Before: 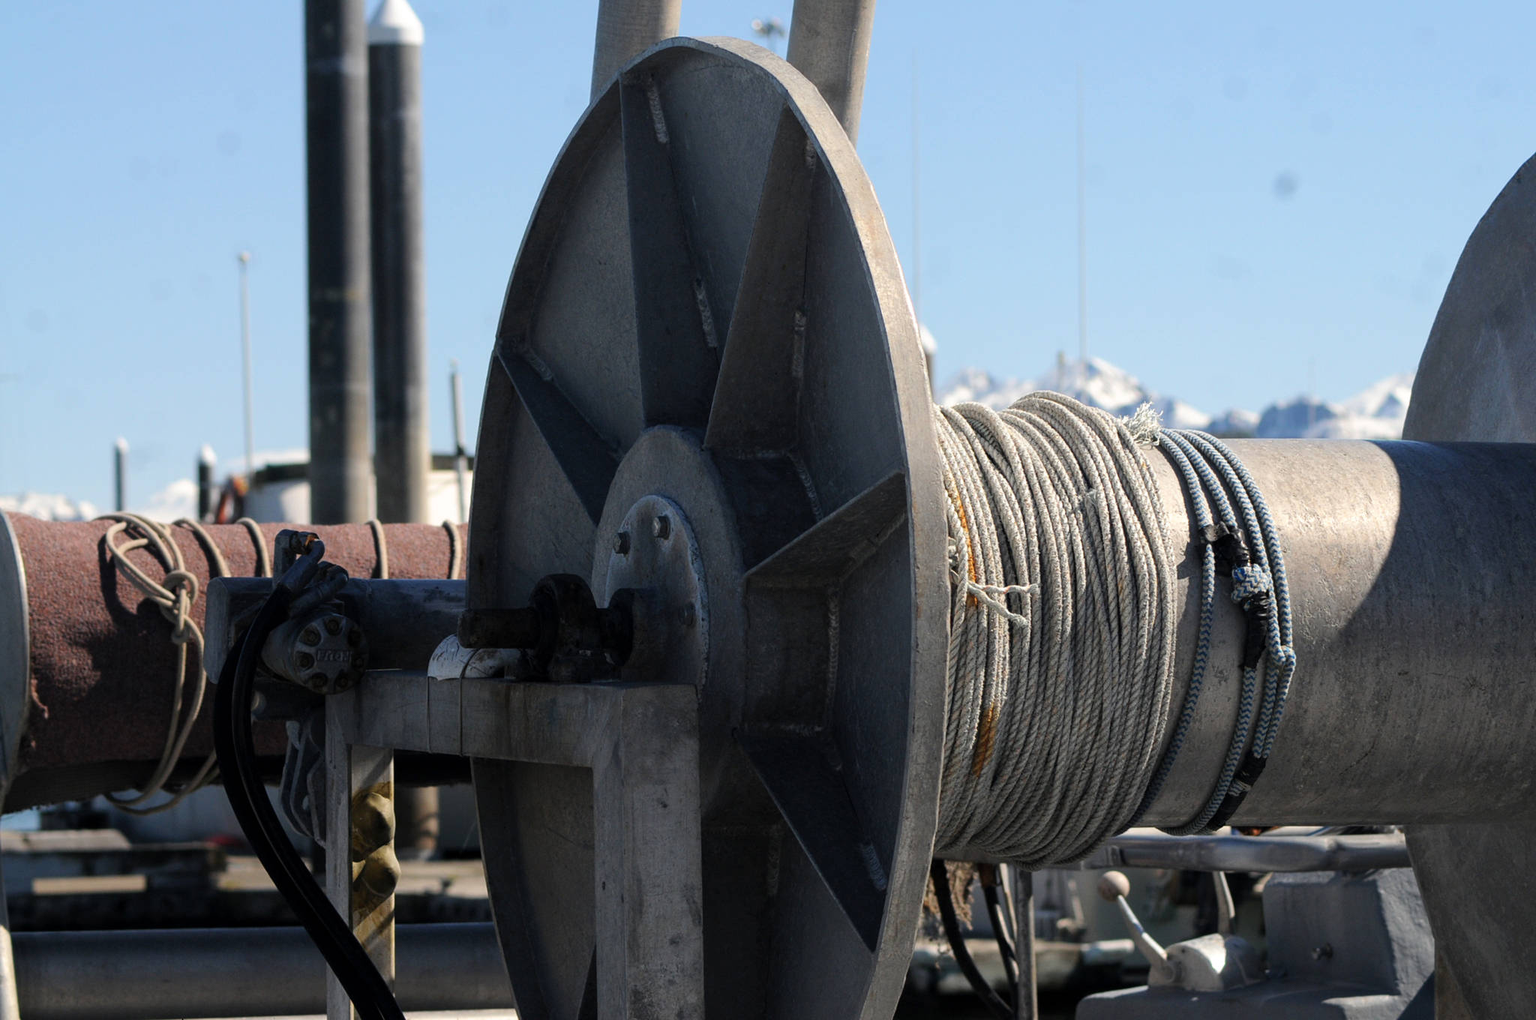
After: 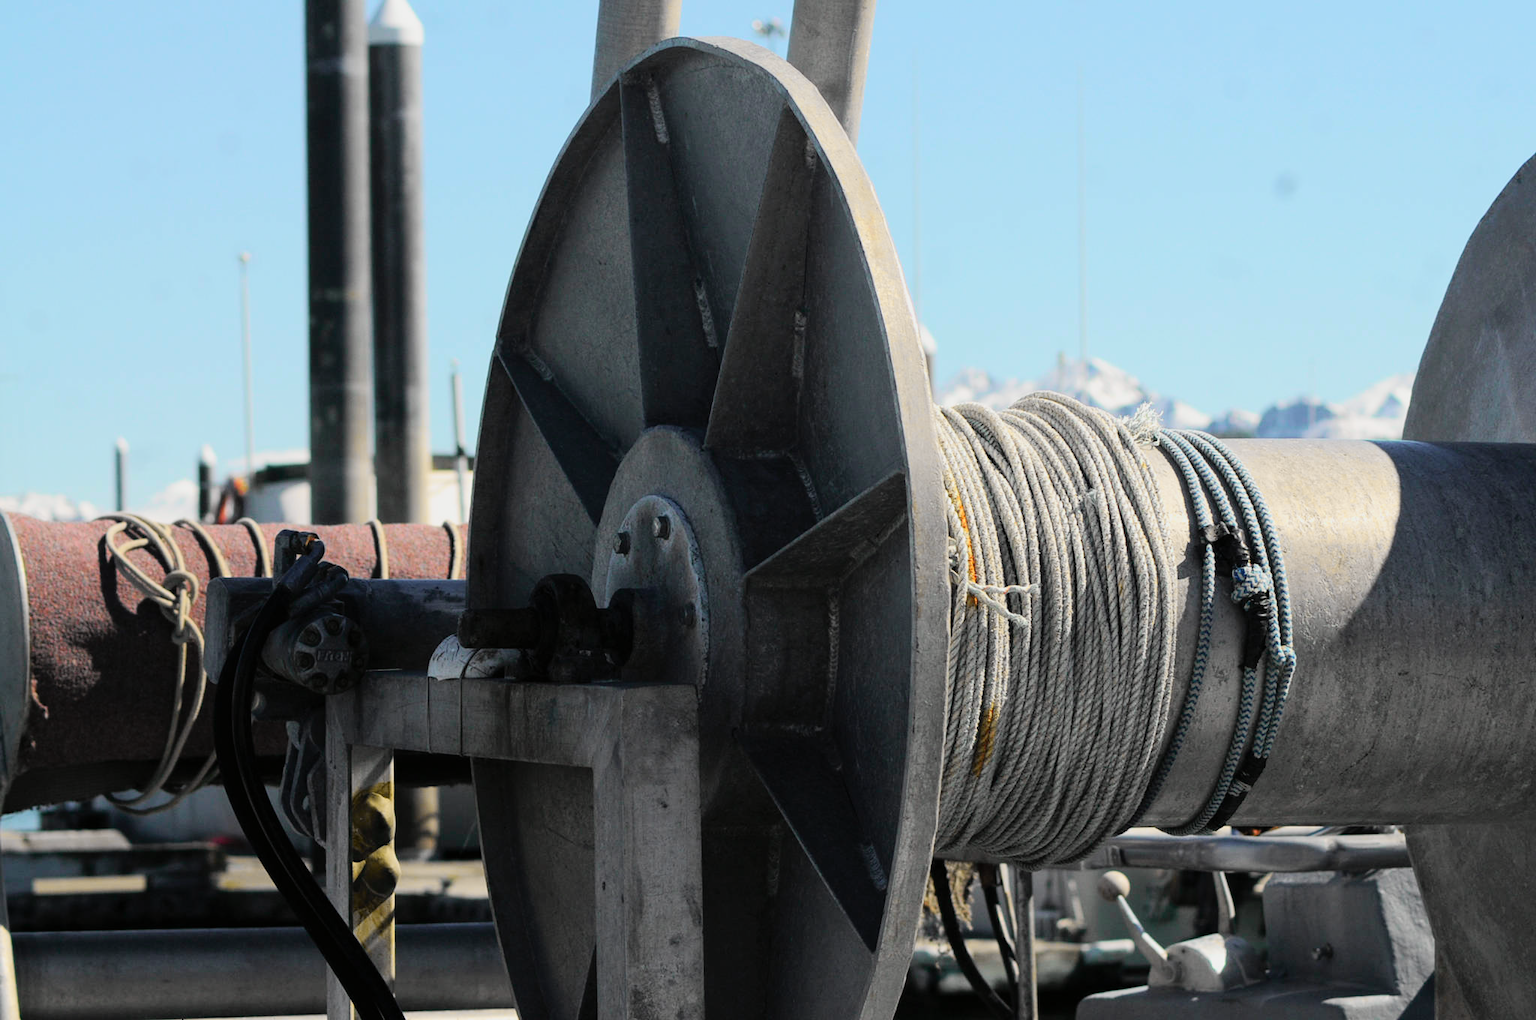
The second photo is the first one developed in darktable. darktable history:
tone curve: curves: ch0 [(0, 0.005) (0.103, 0.097) (0.18, 0.207) (0.384, 0.465) (0.491, 0.585) (0.629, 0.726) (0.84, 0.866) (1, 0.947)]; ch1 [(0, 0) (0.172, 0.123) (0.324, 0.253) (0.396, 0.388) (0.478, 0.461) (0.499, 0.497) (0.532, 0.515) (0.57, 0.584) (0.635, 0.675) (0.805, 0.892) (1, 1)]; ch2 [(0, 0) (0.411, 0.424) (0.496, 0.501) (0.515, 0.507) (0.553, 0.562) (0.604, 0.642) (0.708, 0.768) (0.839, 0.916) (1, 1)], color space Lab, independent channels, preserve colors none
